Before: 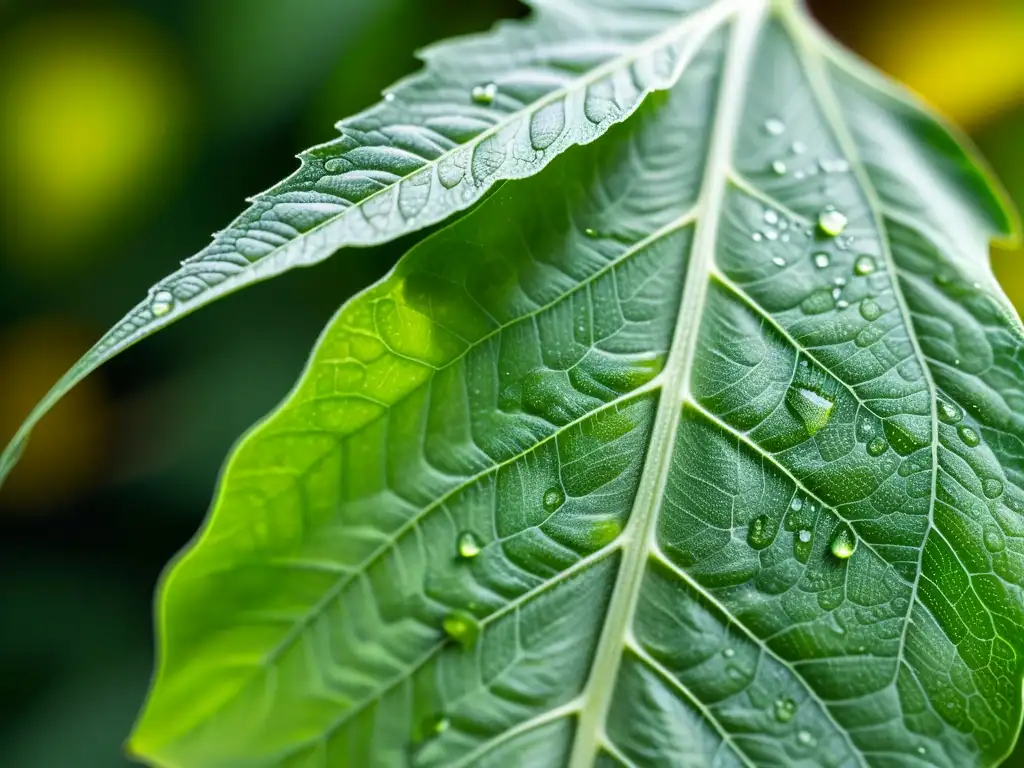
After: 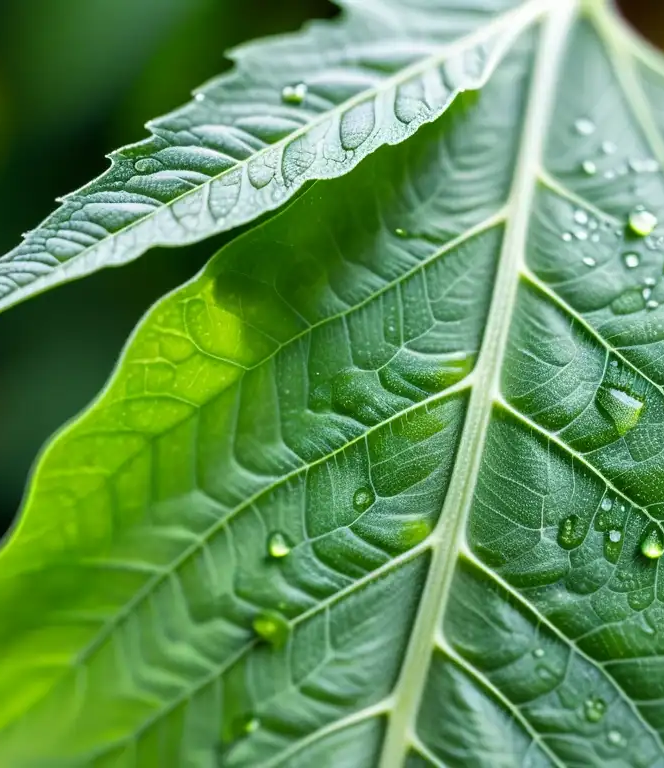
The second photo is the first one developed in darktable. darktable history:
crop and rotate: left 18.589%, right 16.505%
